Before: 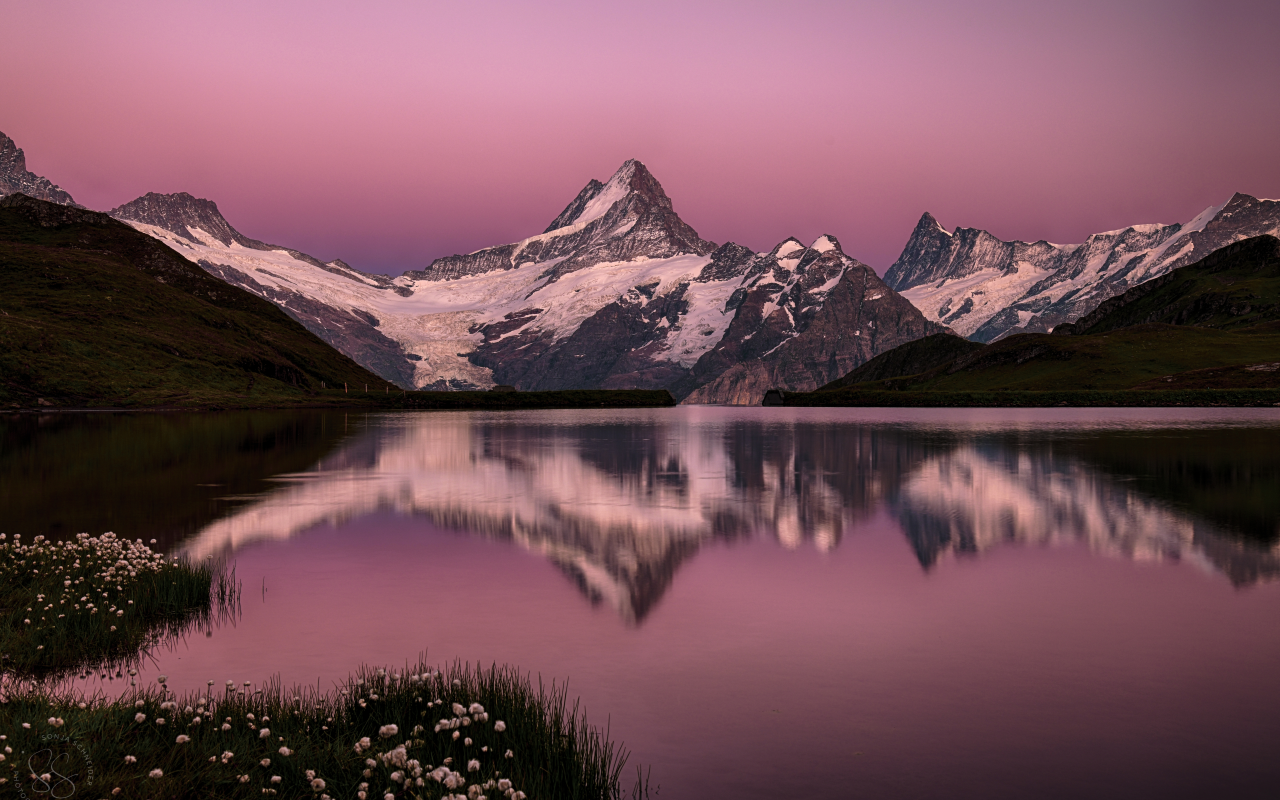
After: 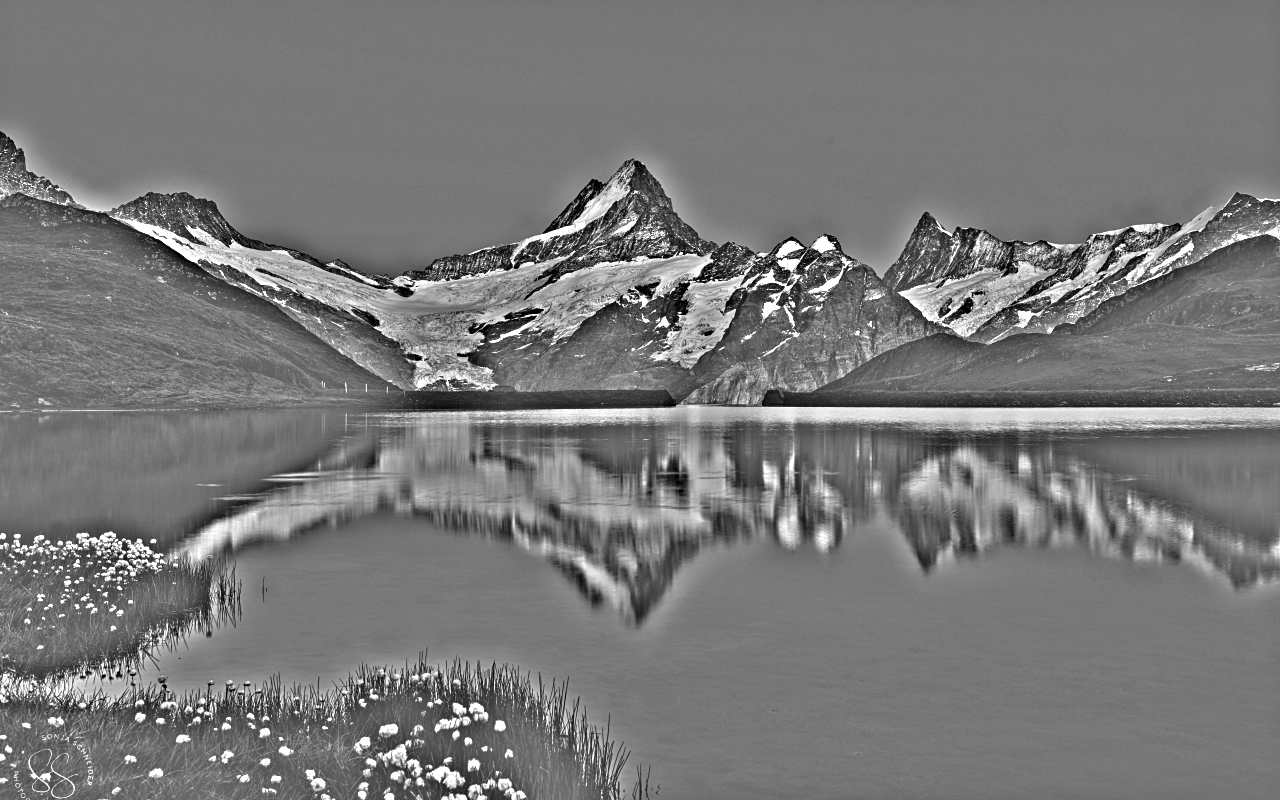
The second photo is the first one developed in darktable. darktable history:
highpass: sharpness 49.79%, contrast boost 49.79%
shadows and highlights: shadows 0, highlights 40
